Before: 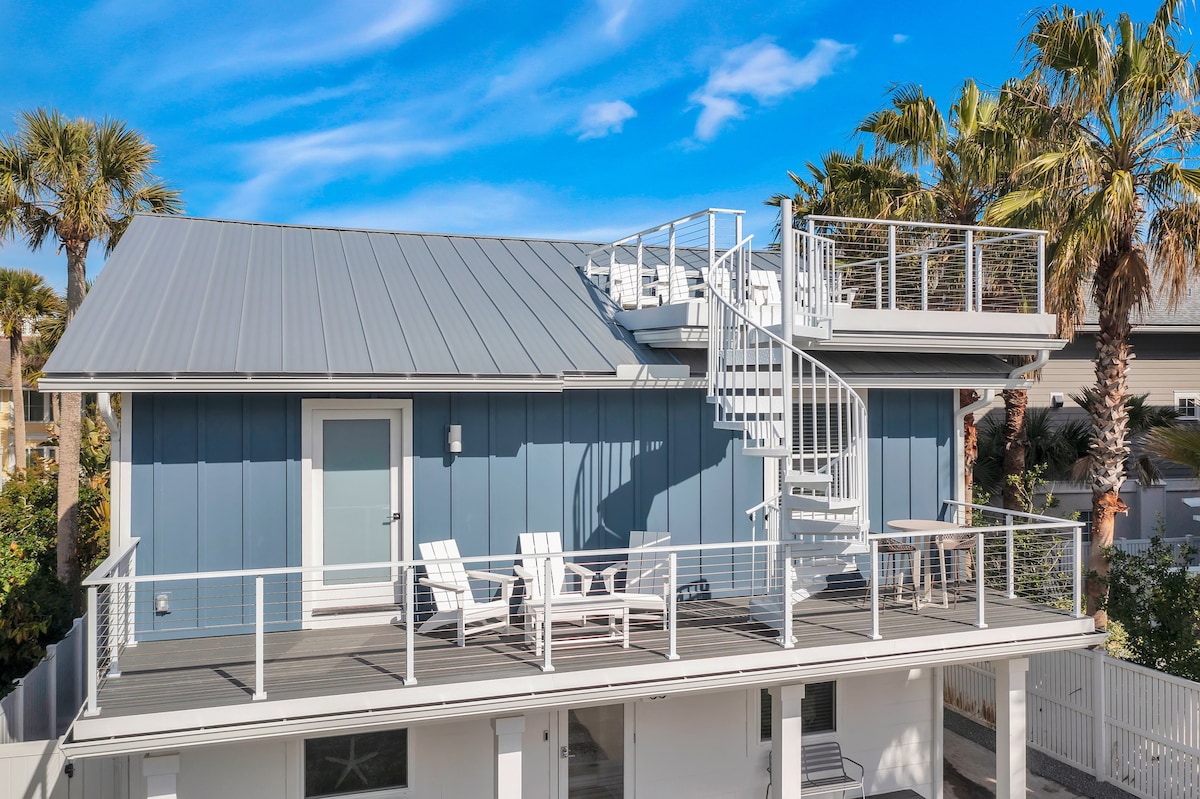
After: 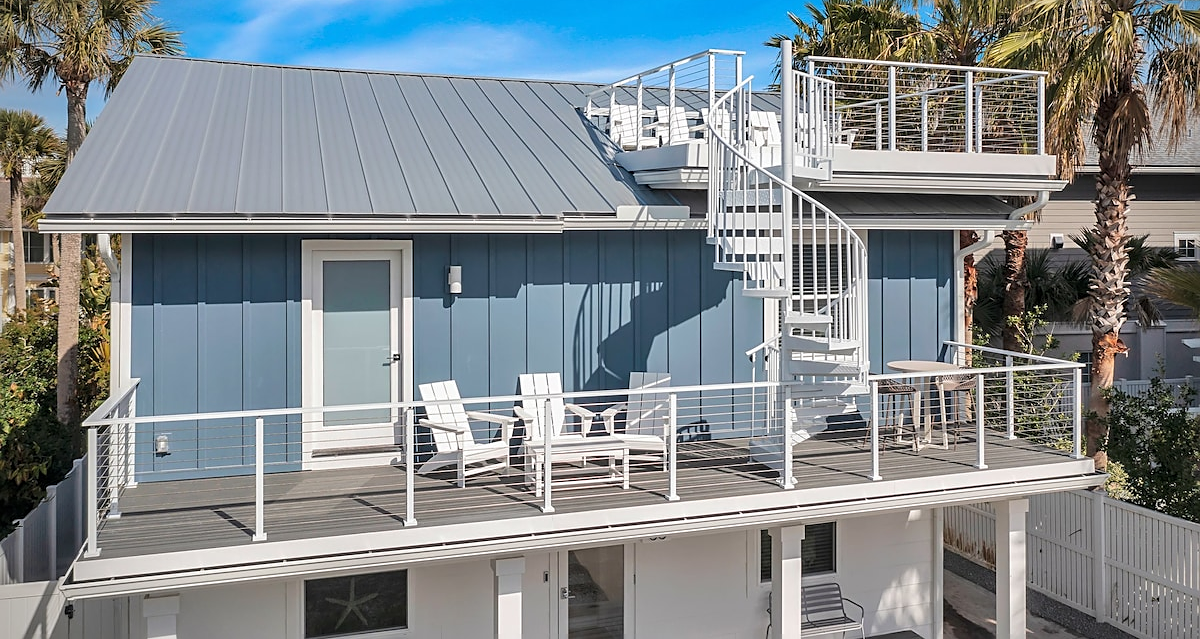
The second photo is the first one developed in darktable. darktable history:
crop and rotate: top 19.998%
sharpen: on, module defaults
vignetting: fall-off radius 63.6%
